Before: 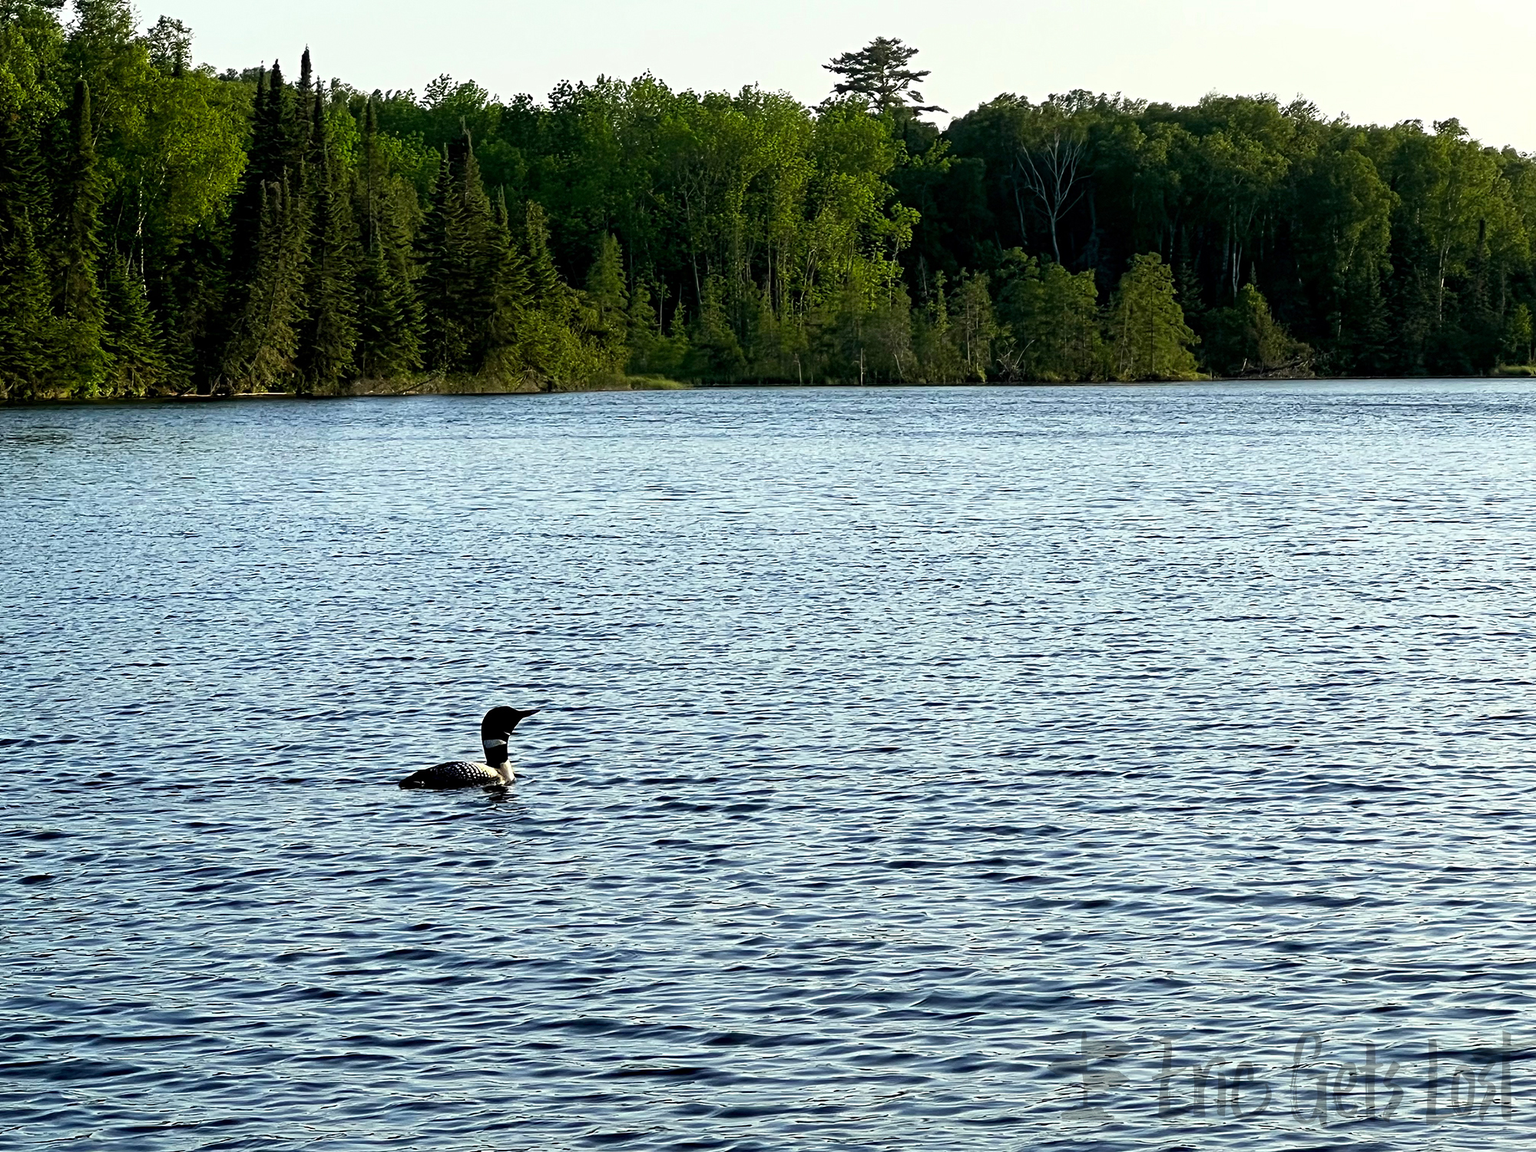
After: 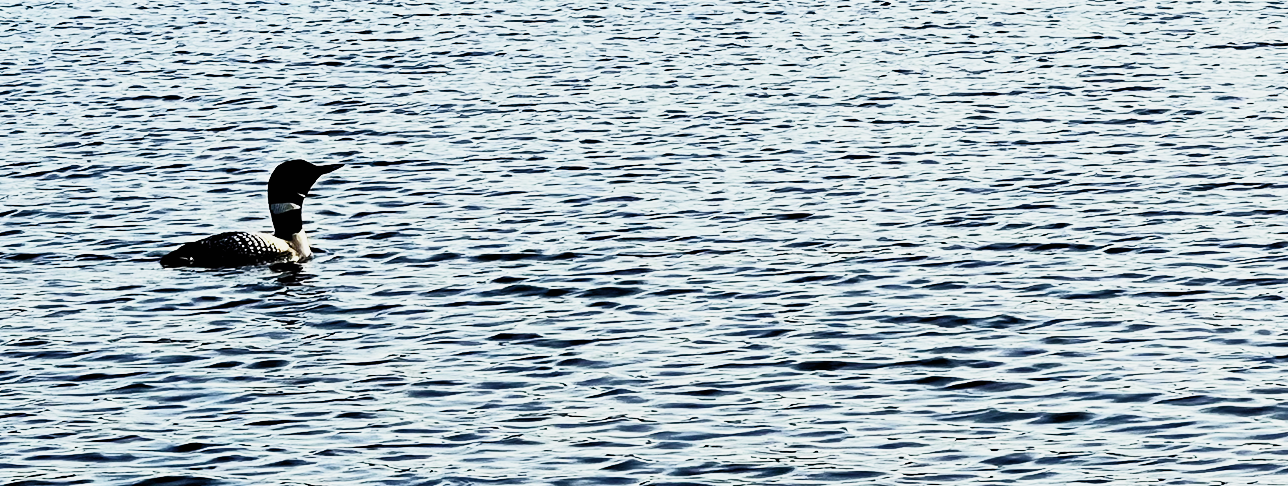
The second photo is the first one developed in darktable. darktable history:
filmic rgb: black relative exposure -7.65 EV, white relative exposure 4.56 EV, hardness 3.61, contrast 1.055, preserve chrominance no, color science v5 (2021), iterations of high-quality reconstruction 0, contrast in shadows safe, contrast in highlights safe
crop: left 17.998%, top 50.707%, right 17.595%, bottom 16.872%
tone curve: curves: ch0 [(0, 0) (0.003, 0.003) (0.011, 0.008) (0.025, 0.018) (0.044, 0.04) (0.069, 0.062) (0.1, 0.09) (0.136, 0.121) (0.177, 0.158) (0.224, 0.197) (0.277, 0.255) (0.335, 0.314) (0.399, 0.391) (0.468, 0.496) (0.543, 0.683) (0.623, 0.801) (0.709, 0.883) (0.801, 0.94) (0.898, 0.984) (1, 1)], color space Lab, independent channels, preserve colors none
